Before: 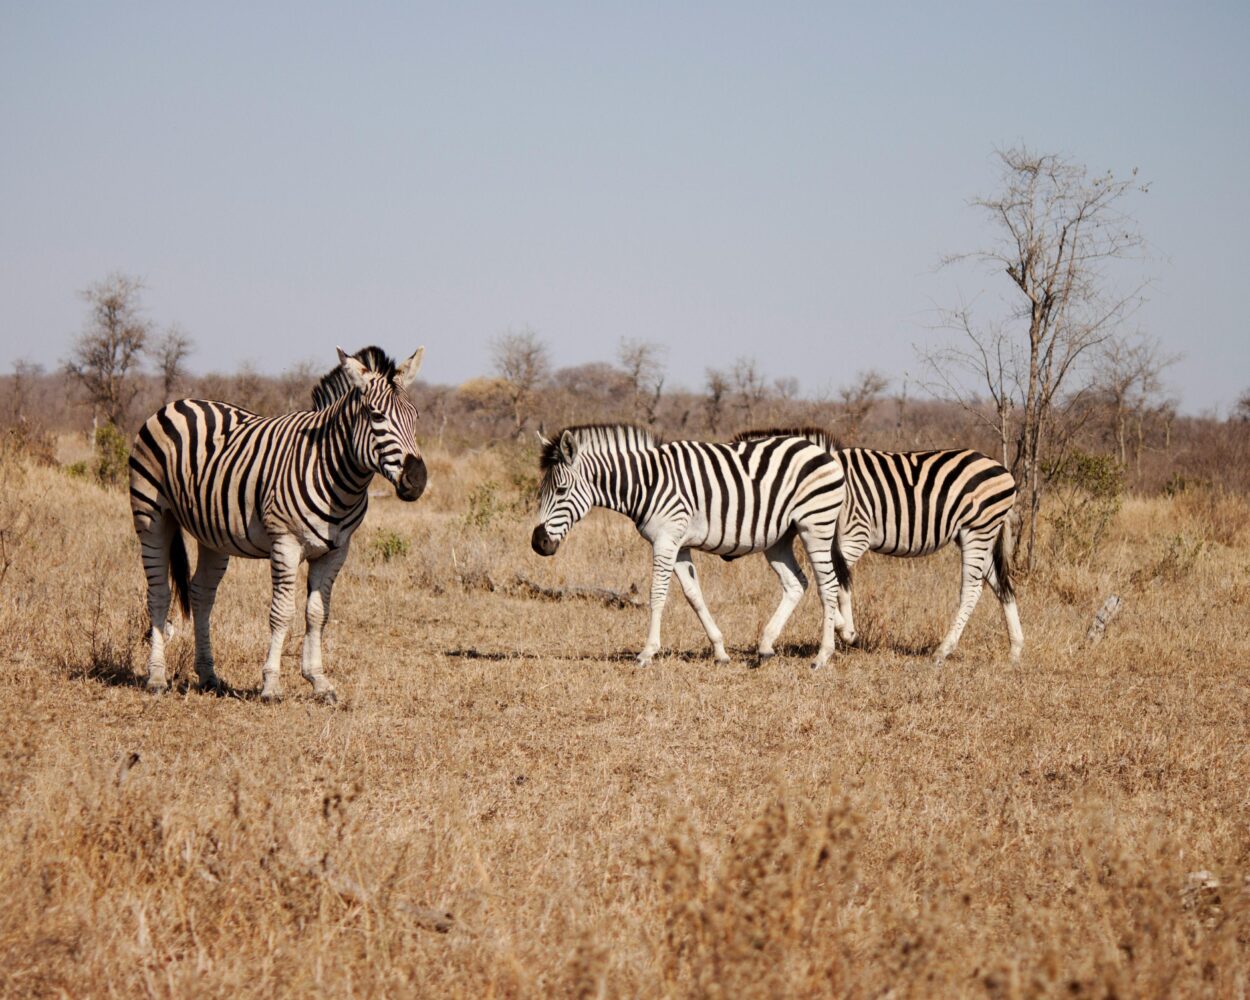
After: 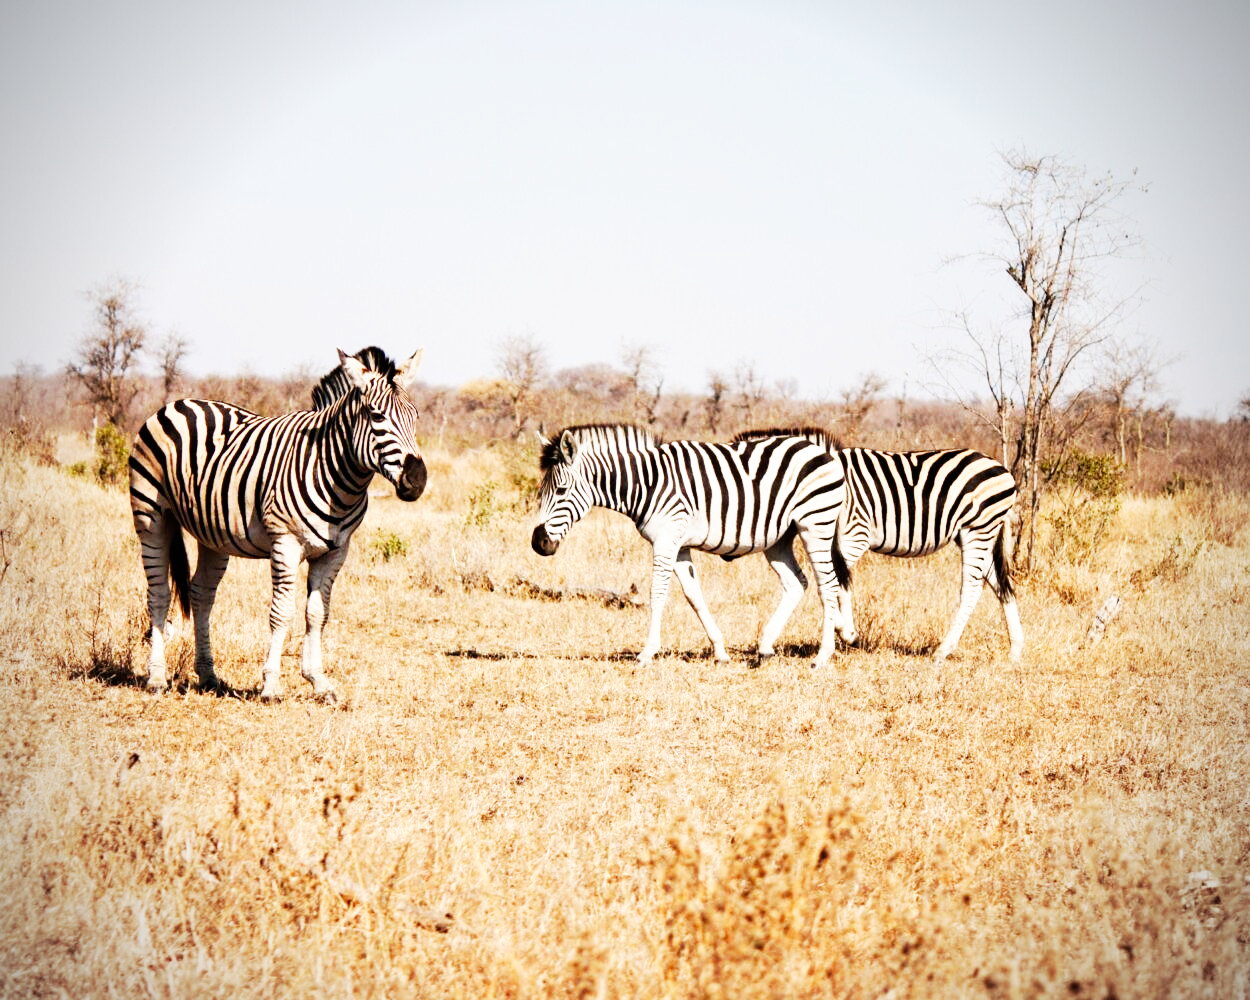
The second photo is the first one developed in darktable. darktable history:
vignetting: on, module defaults
base curve: curves: ch0 [(0, 0) (0.007, 0.004) (0.027, 0.03) (0.046, 0.07) (0.207, 0.54) (0.442, 0.872) (0.673, 0.972) (1, 1)], preserve colors none
exposure: exposure 0 EV, compensate exposure bias true, compensate highlight preservation false
